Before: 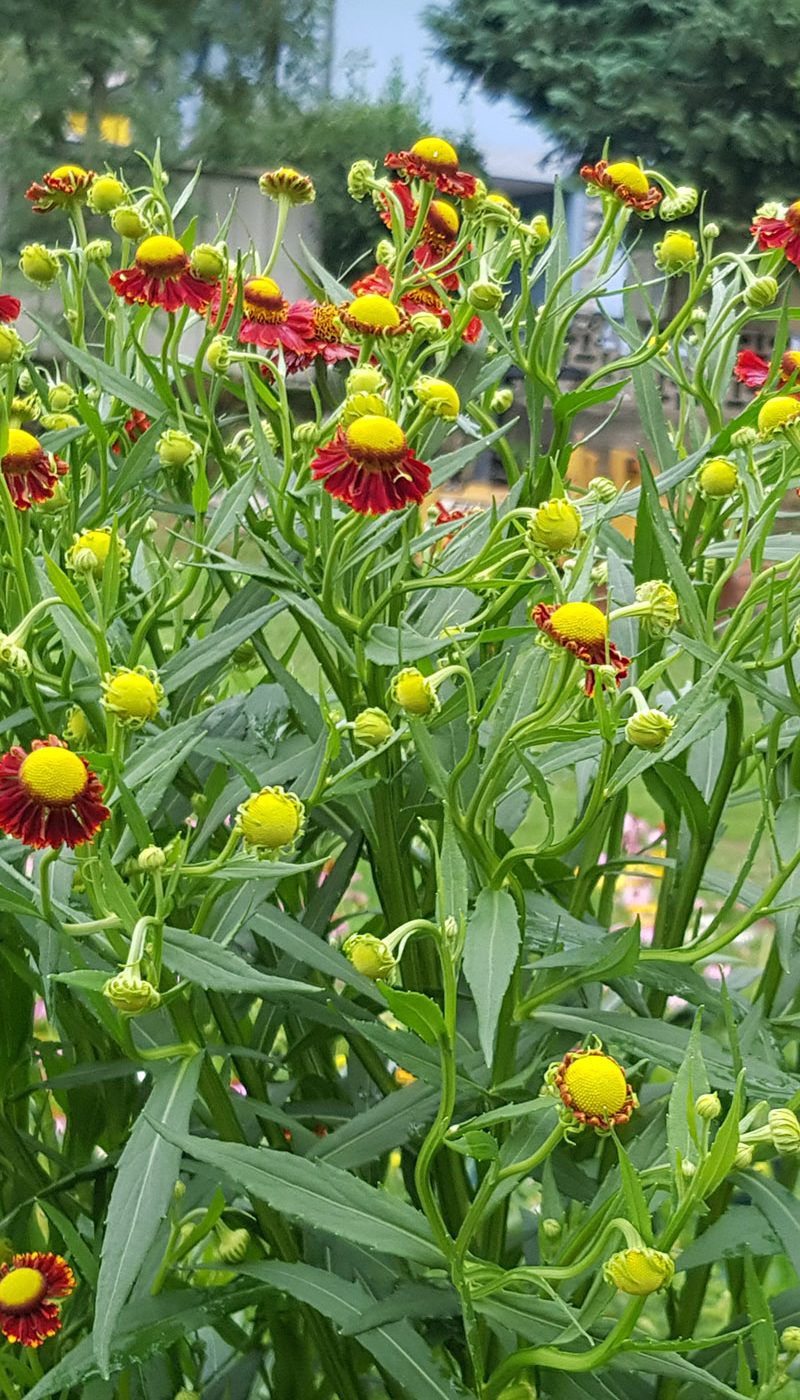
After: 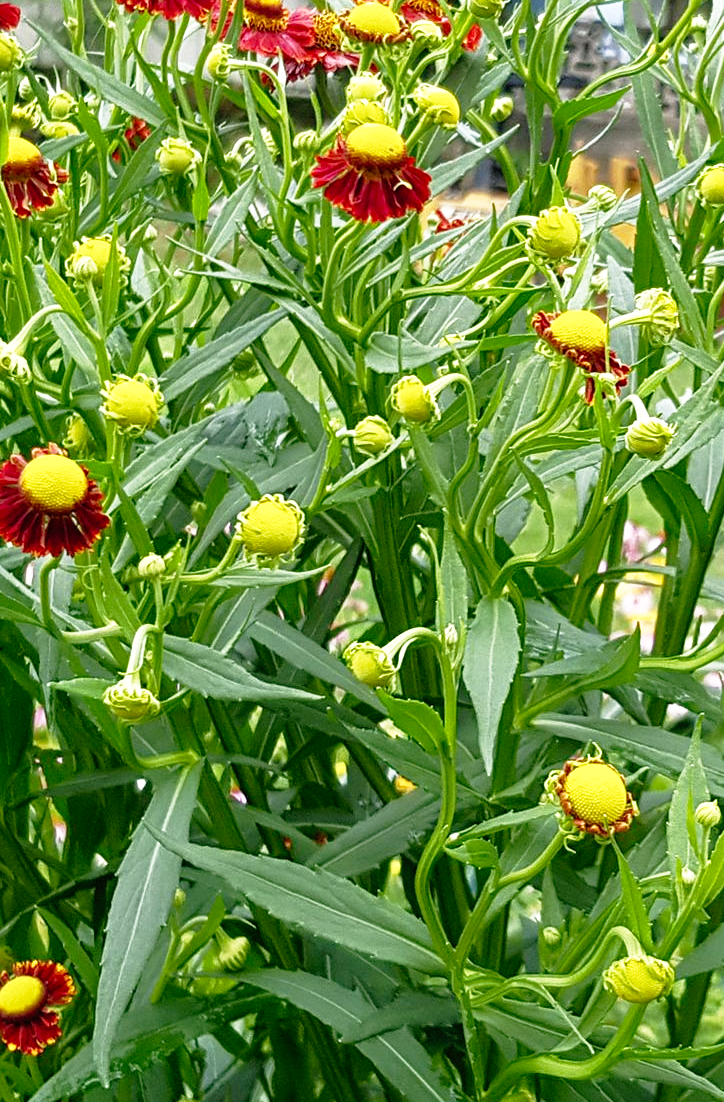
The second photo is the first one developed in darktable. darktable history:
base curve: curves: ch0 [(0, 0) (0.012, 0.01) (0.073, 0.168) (0.31, 0.711) (0.645, 0.957) (1, 1)], preserve colors none
crop: top 20.916%, right 9.437%, bottom 0.316%
rgb curve: curves: ch0 [(0, 0) (0.415, 0.237) (1, 1)]
tone equalizer: on, module defaults
